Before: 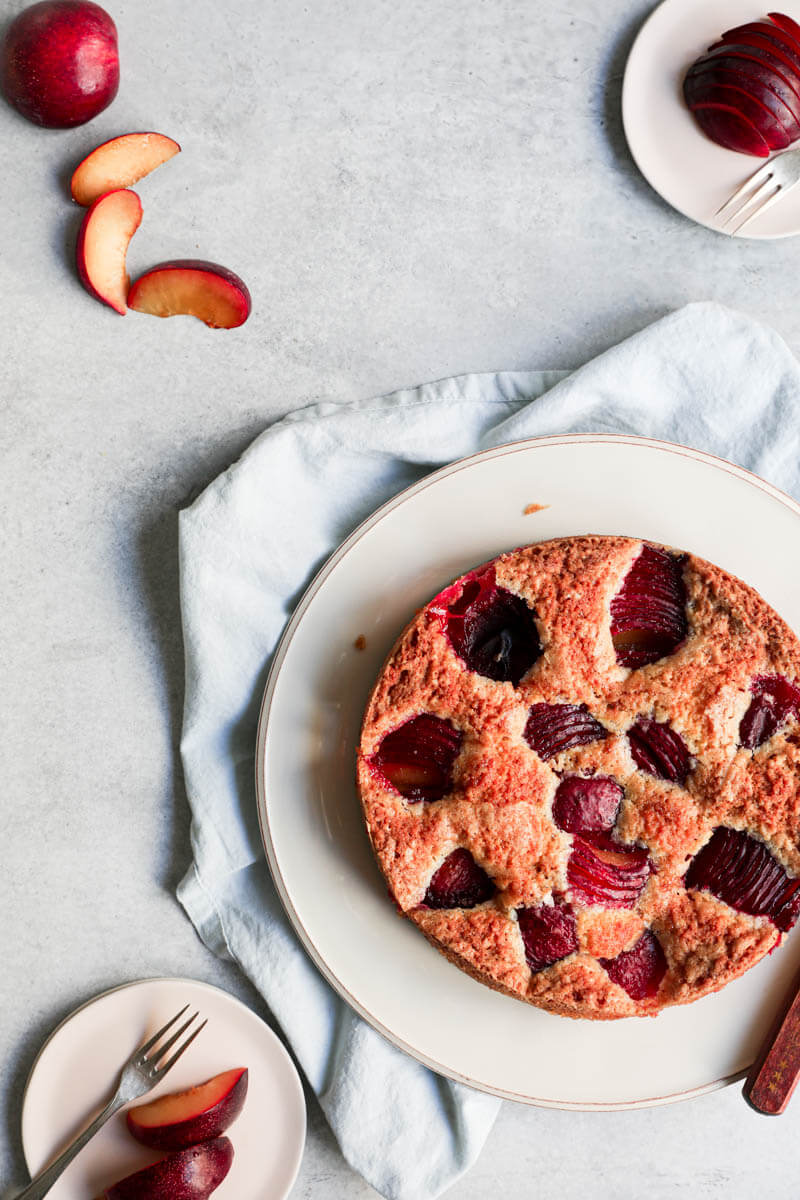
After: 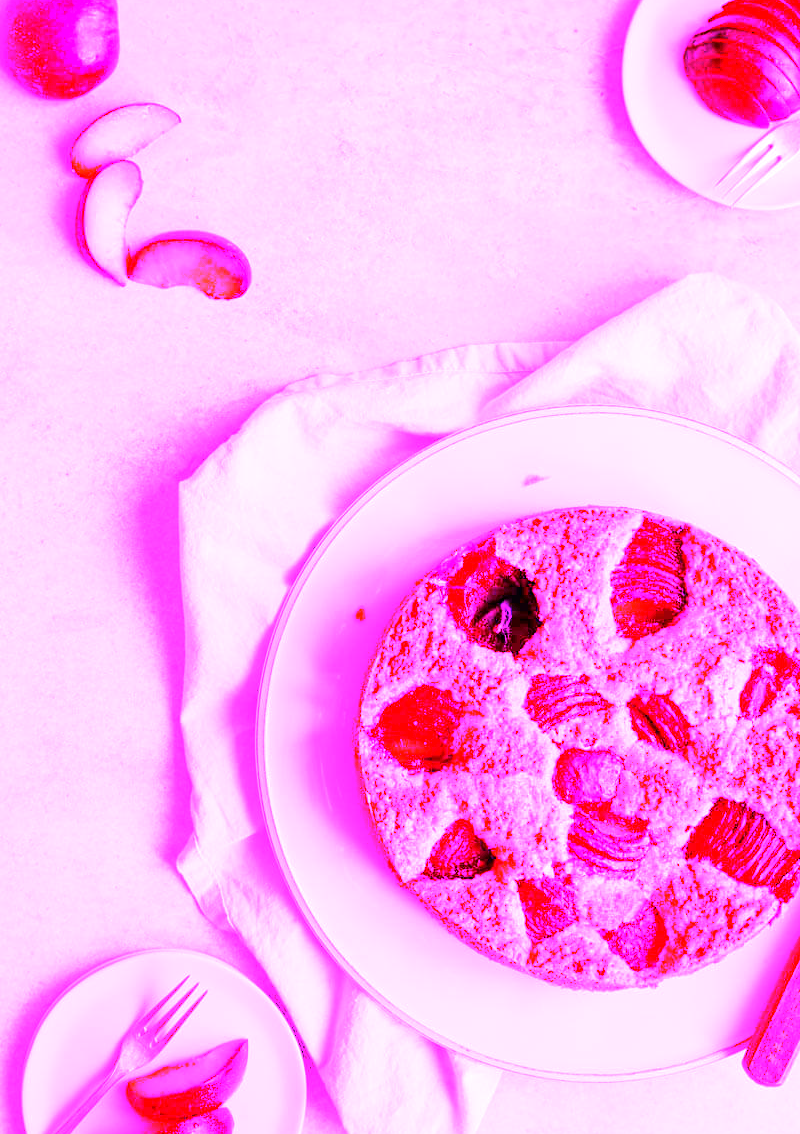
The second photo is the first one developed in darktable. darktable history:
crop and rotate: top 2.479%, bottom 3.018%
white balance: red 8, blue 8
